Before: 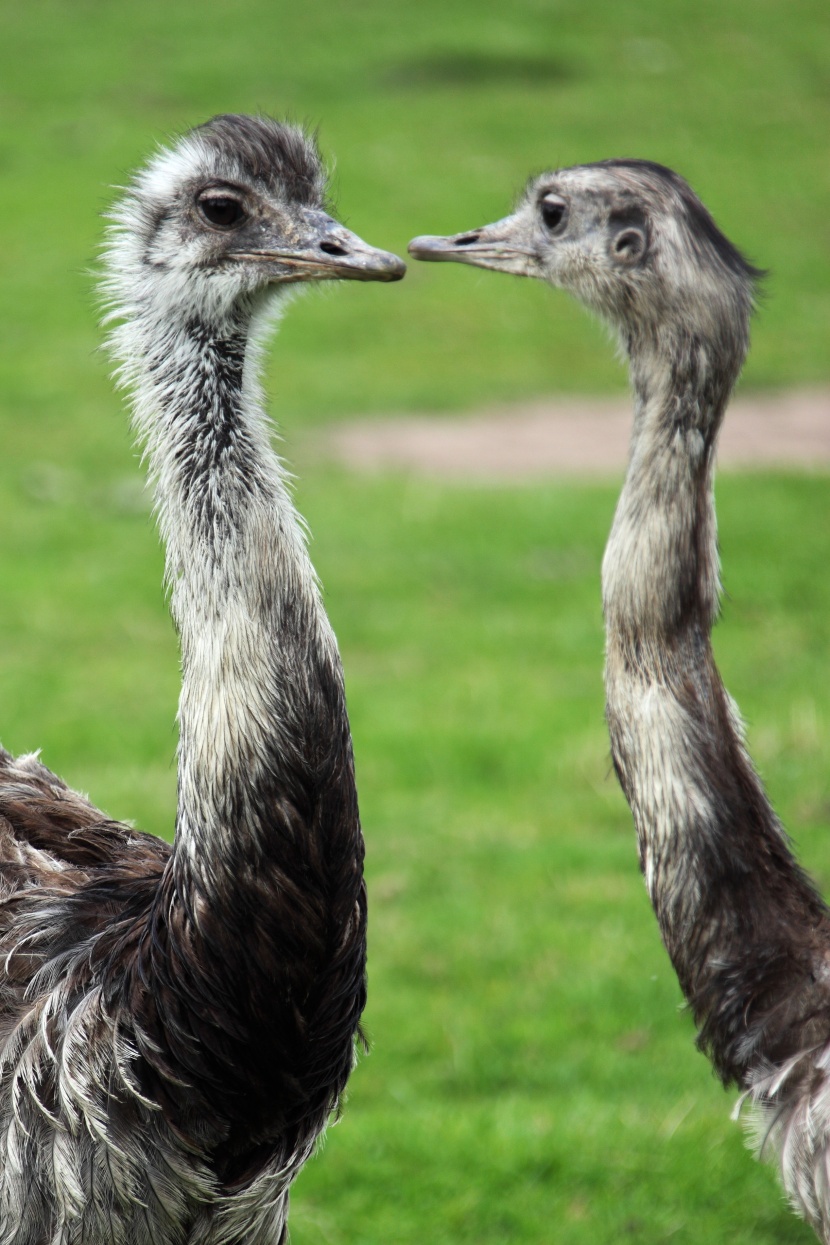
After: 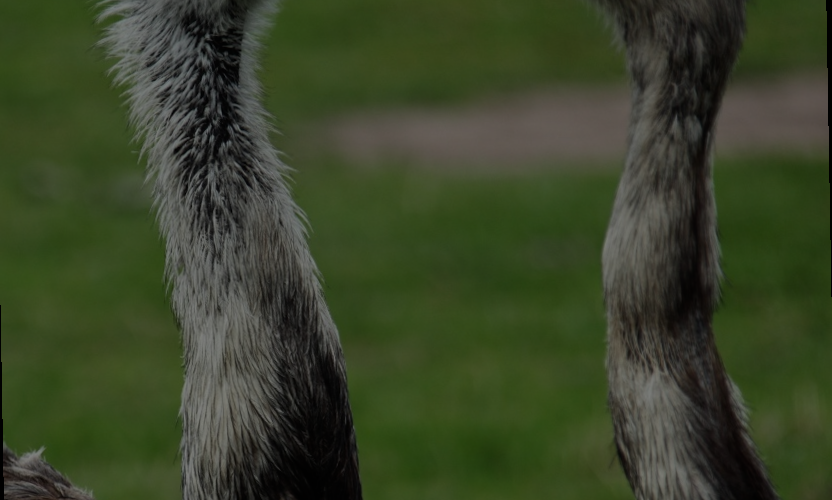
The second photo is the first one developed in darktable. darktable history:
crop and rotate: top 23.84%, bottom 34.294%
rotate and perspective: rotation -1°, crop left 0.011, crop right 0.989, crop top 0.025, crop bottom 0.975
exposure: exposure -2.446 EV, compensate highlight preservation false
tone equalizer: -8 EV -0.417 EV, -7 EV -0.389 EV, -6 EV -0.333 EV, -5 EV -0.222 EV, -3 EV 0.222 EV, -2 EV 0.333 EV, -1 EV 0.389 EV, +0 EV 0.417 EV, edges refinement/feathering 500, mask exposure compensation -1.57 EV, preserve details no
